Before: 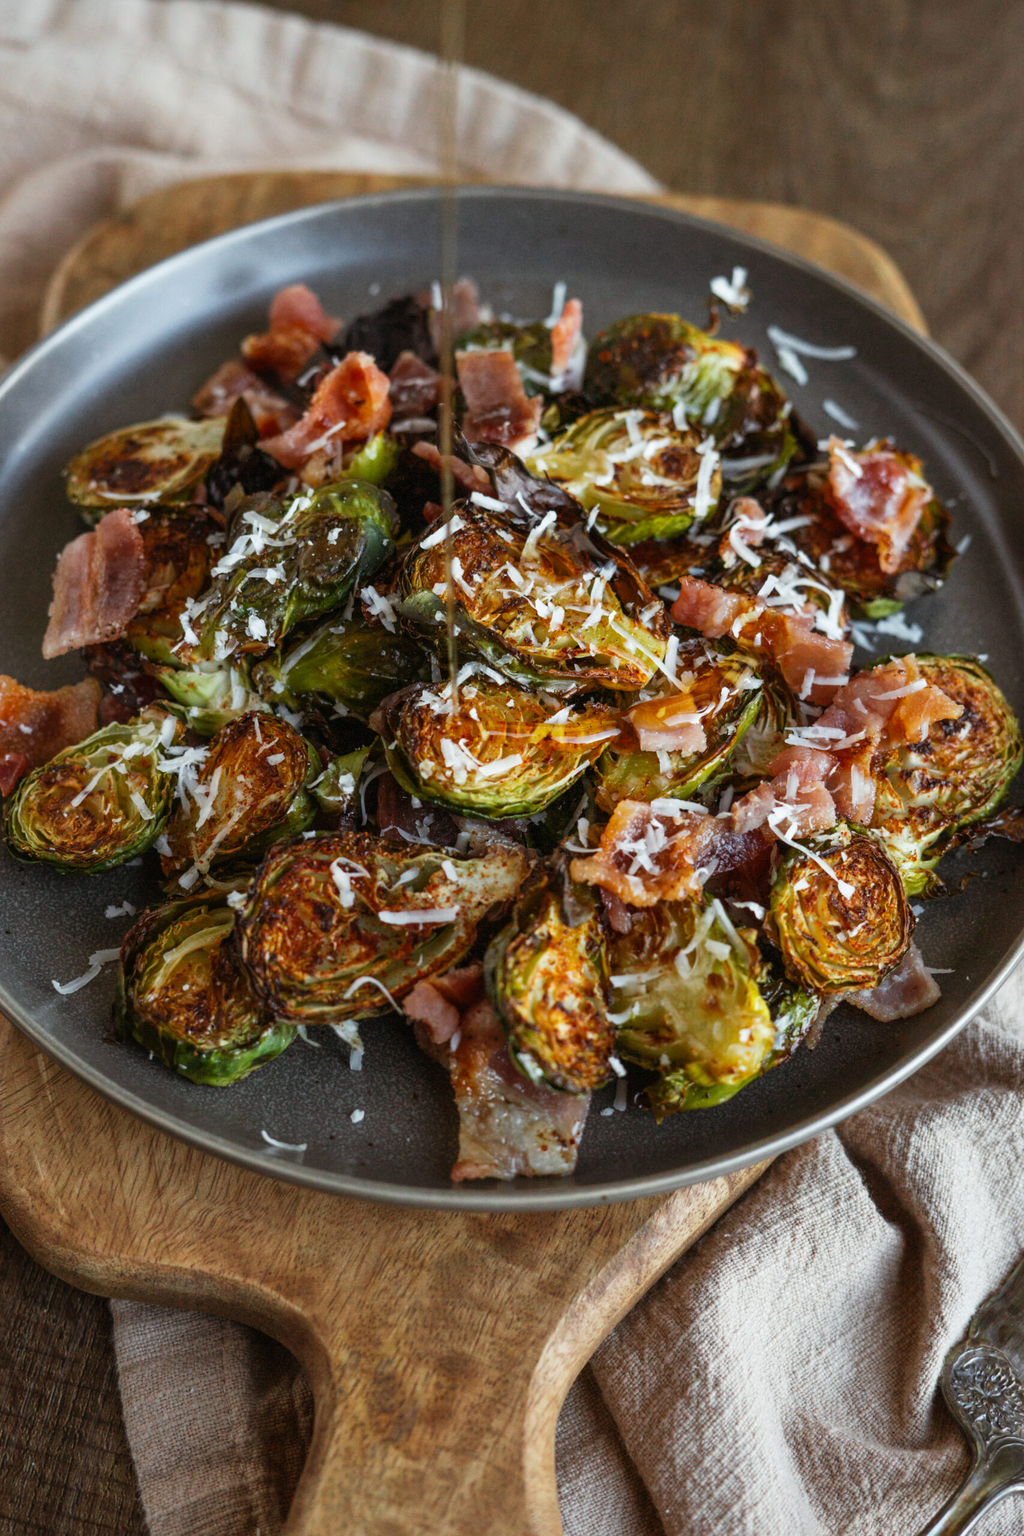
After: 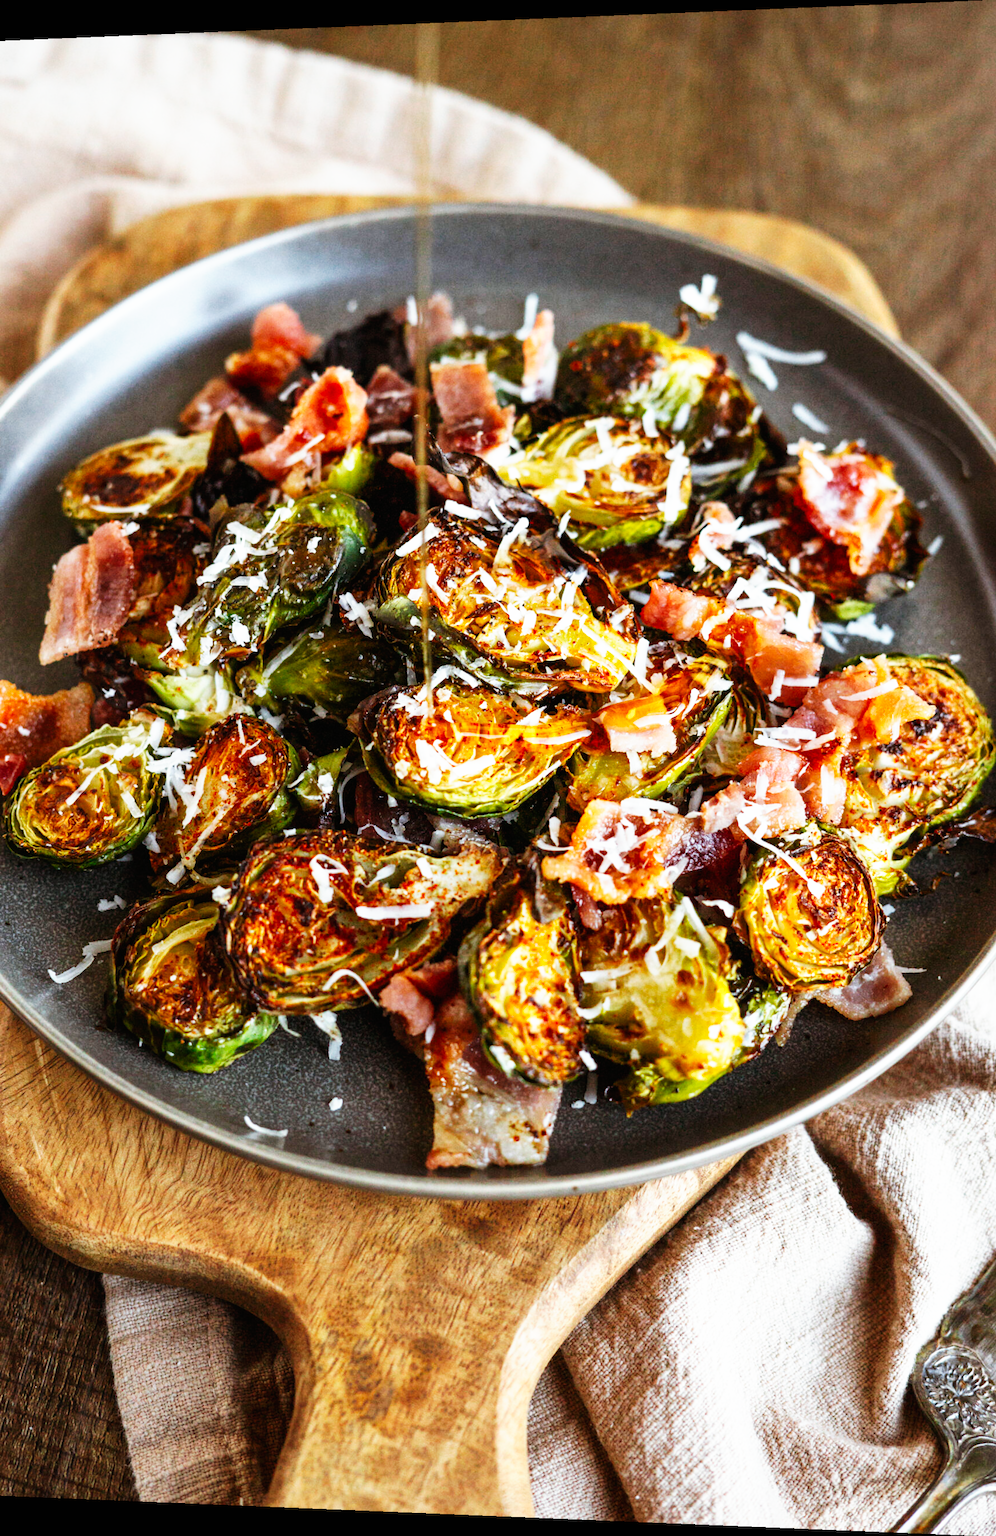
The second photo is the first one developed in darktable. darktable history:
base curve: curves: ch0 [(0, 0) (0.007, 0.004) (0.027, 0.03) (0.046, 0.07) (0.207, 0.54) (0.442, 0.872) (0.673, 0.972) (1, 1)], preserve colors none
rotate and perspective: lens shift (horizontal) -0.055, automatic cropping off
